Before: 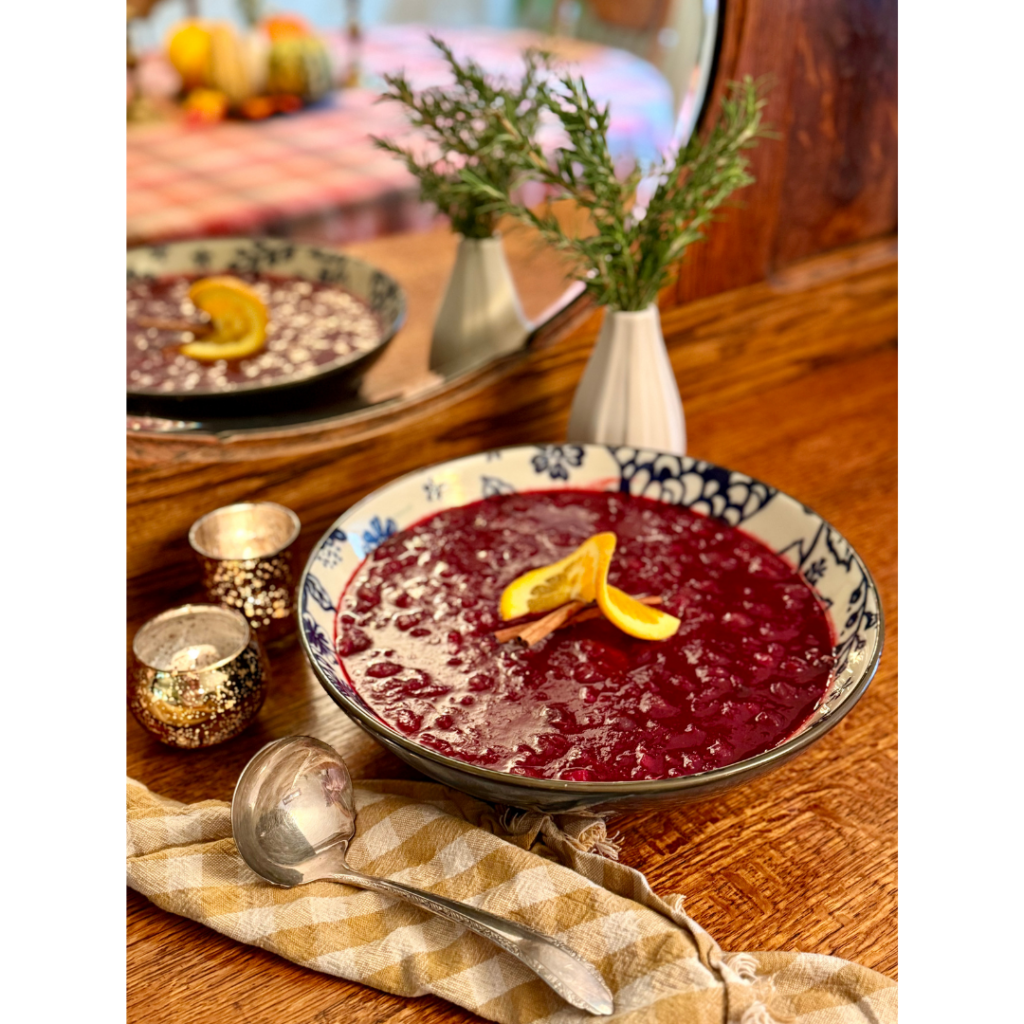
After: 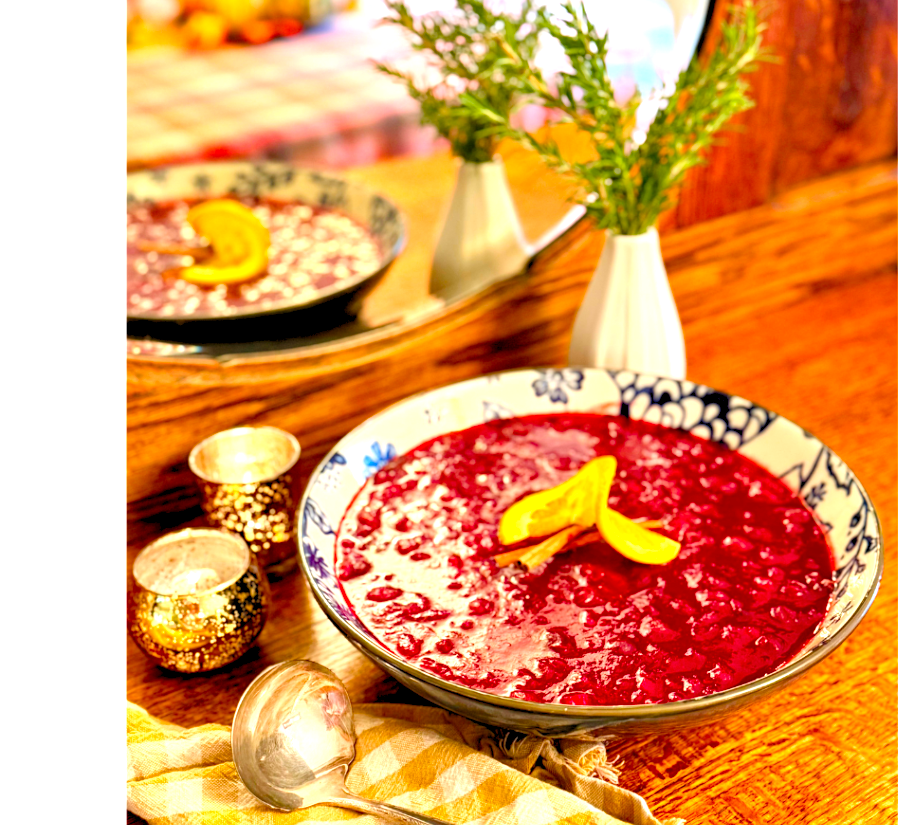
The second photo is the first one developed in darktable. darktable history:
levels: black 3.83%, white 90.64%, levels [0.044, 0.416, 0.908]
exposure: black level correction 0, exposure 0.7 EV, compensate exposure bias true, compensate highlight preservation false
crop: top 7.49%, right 9.717%, bottom 11.943%
color balance rgb: perceptual saturation grading › global saturation 30%, global vibrance 10%
